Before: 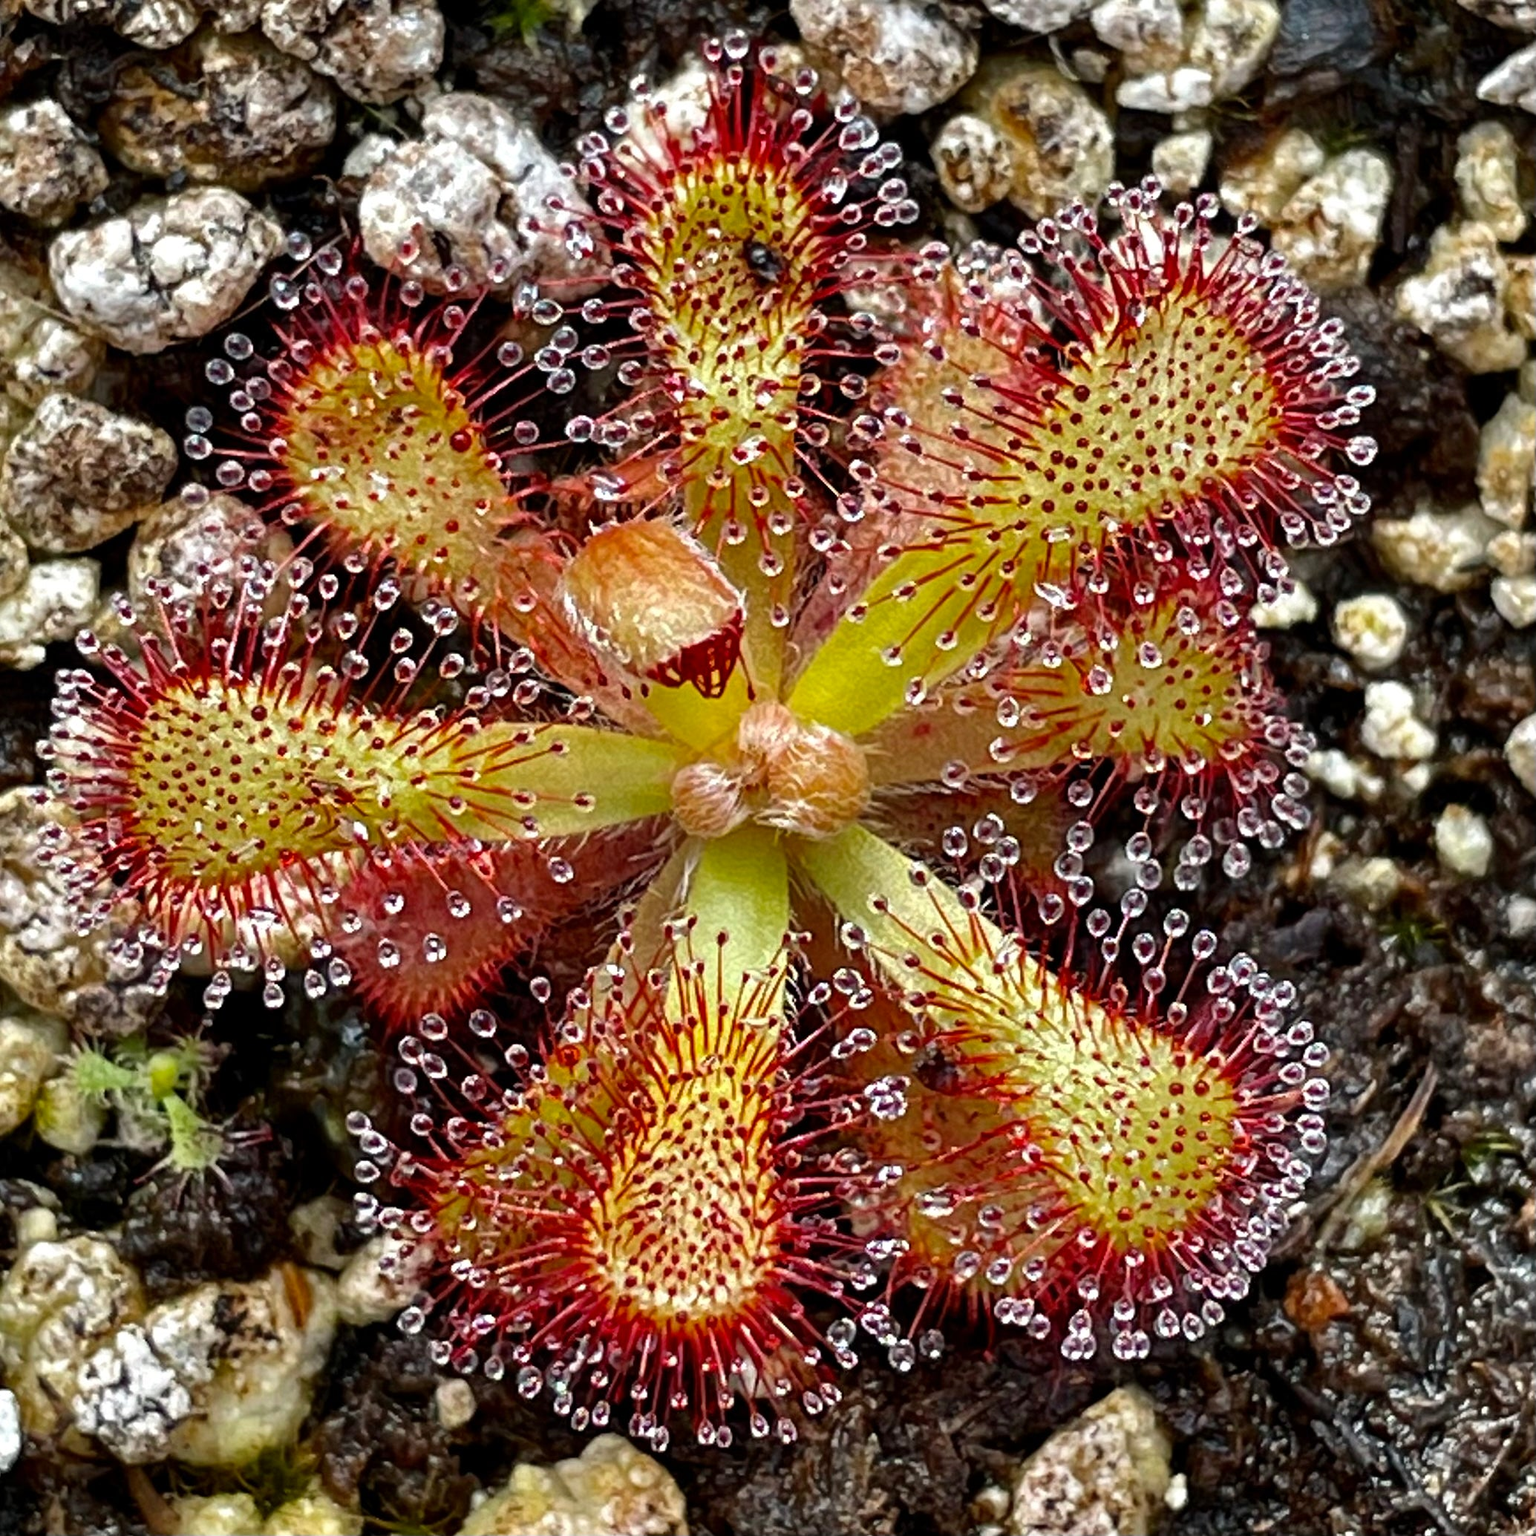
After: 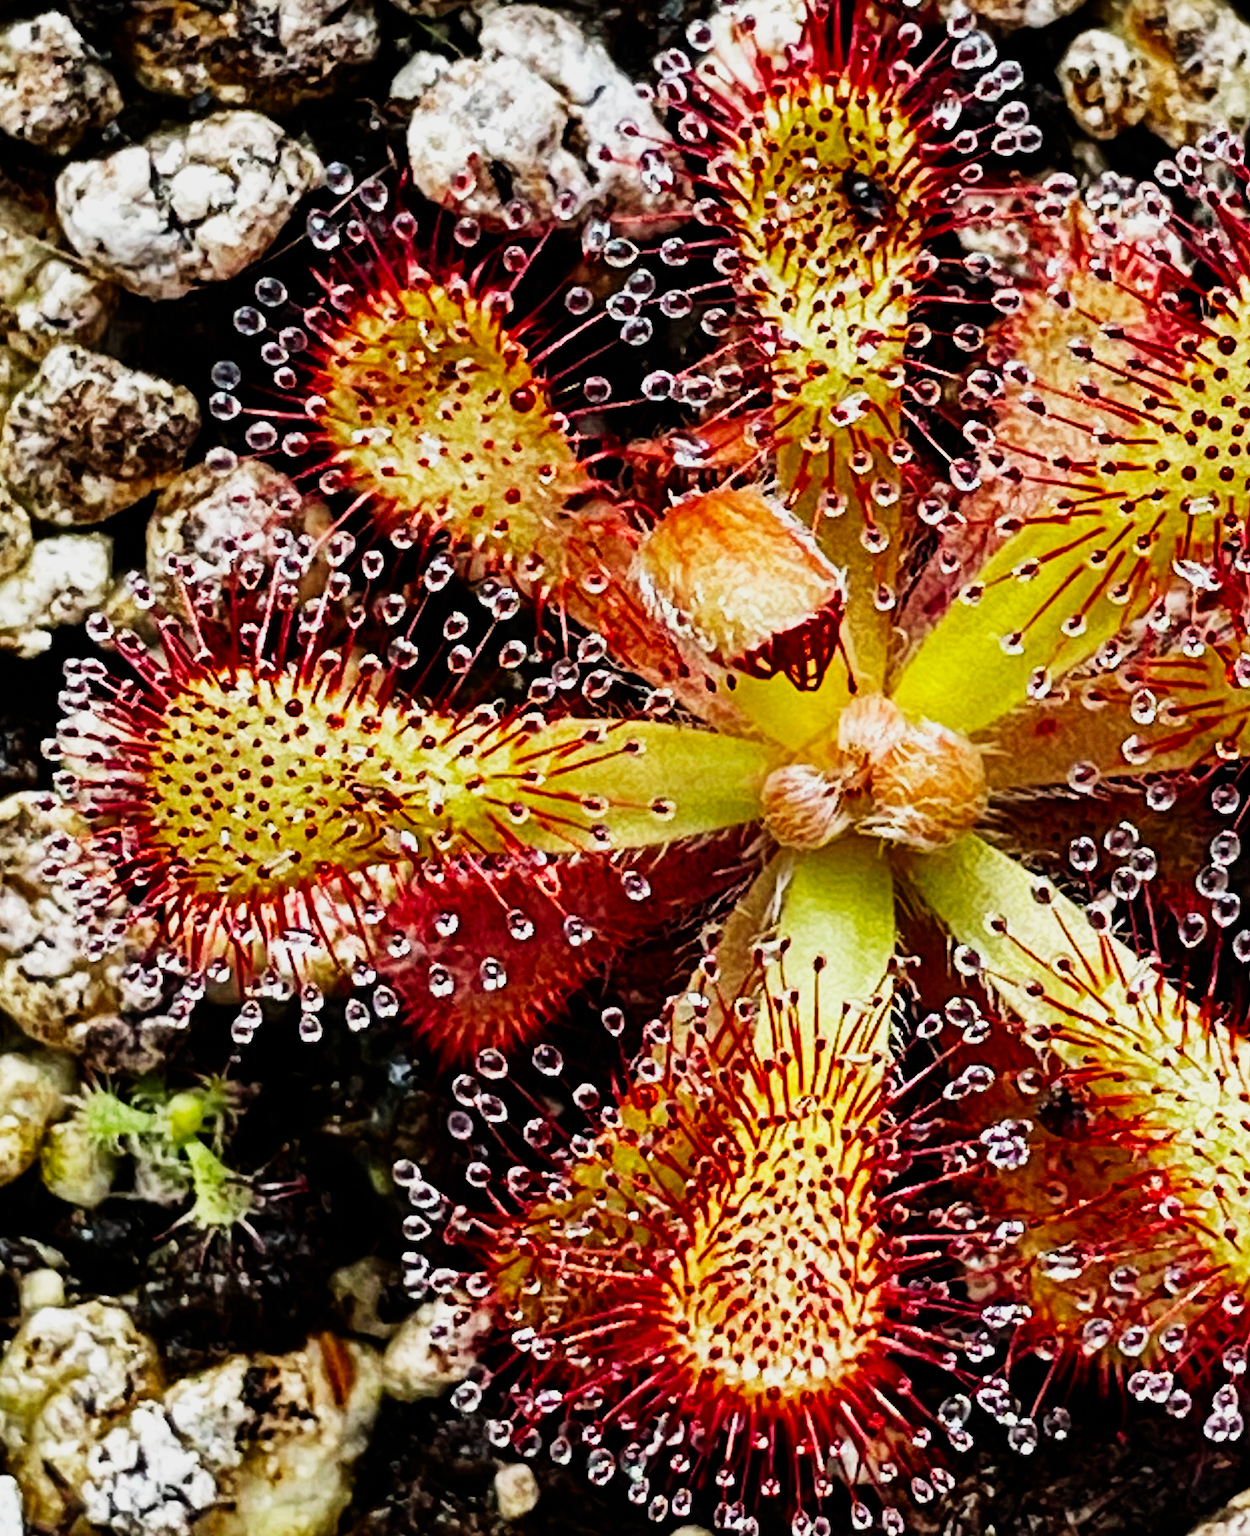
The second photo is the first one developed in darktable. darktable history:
sigmoid: contrast 2, skew -0.2, preserve hue 0%, red attenuation 0.1, red rotation 0.035, green attenuation 0.1, green rotation -0.017, blue attenuation 0.15, blue rotation -0.052, base primaries Rec2020
crop: top 5.803%, right 27.864%, bottom 5.804%
tone curve: curves: ch0 [(0, 0) (0.251, 0.254) (0.689, 0.733) (1, 1)]
